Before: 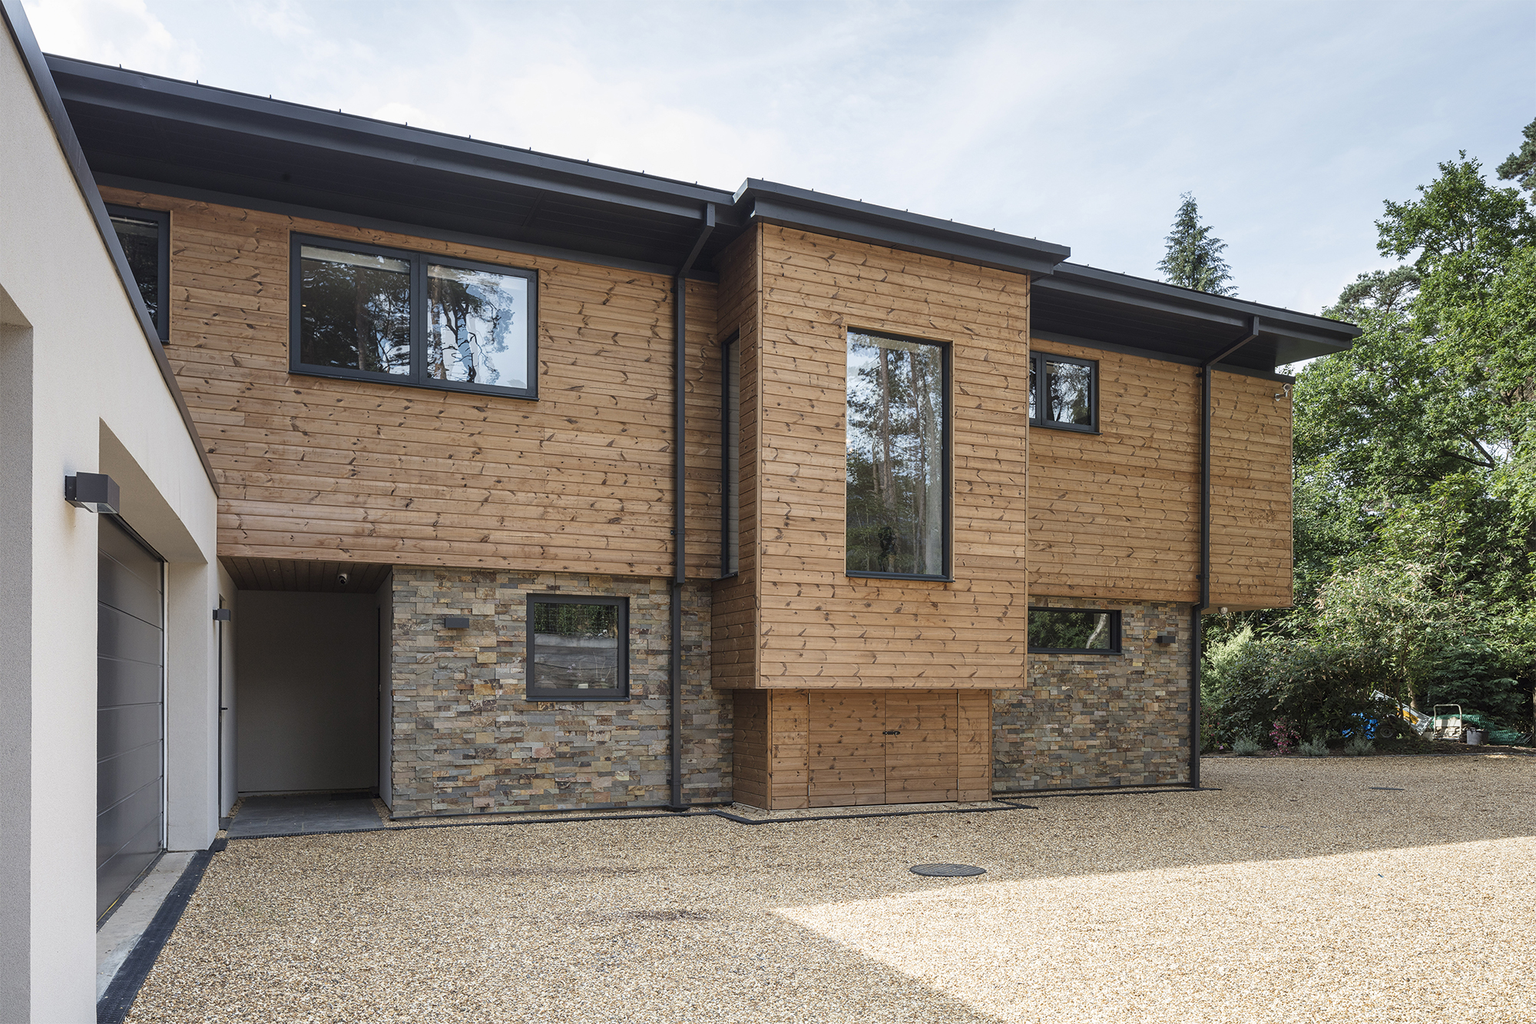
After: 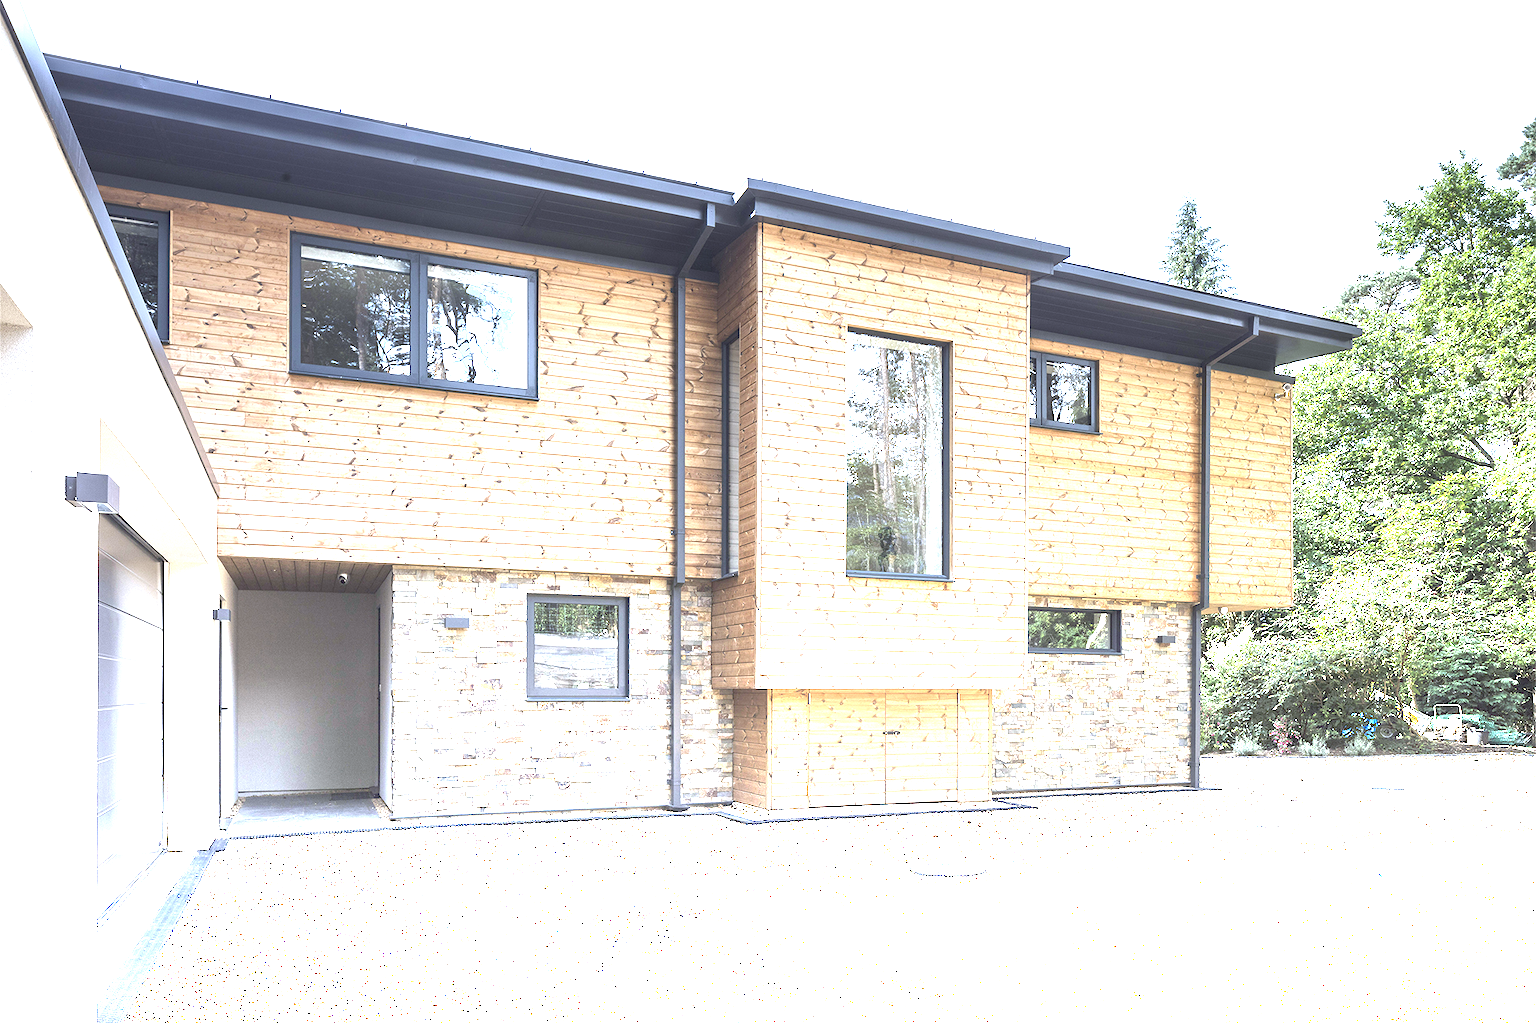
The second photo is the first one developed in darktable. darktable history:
graduated density: density -3.9 EV
white balance: red 0.954, blue 1.079
exposure: black level correction 0, exposure 1.6 EV, compensate exposure bias true, compensate highlight preservation false
